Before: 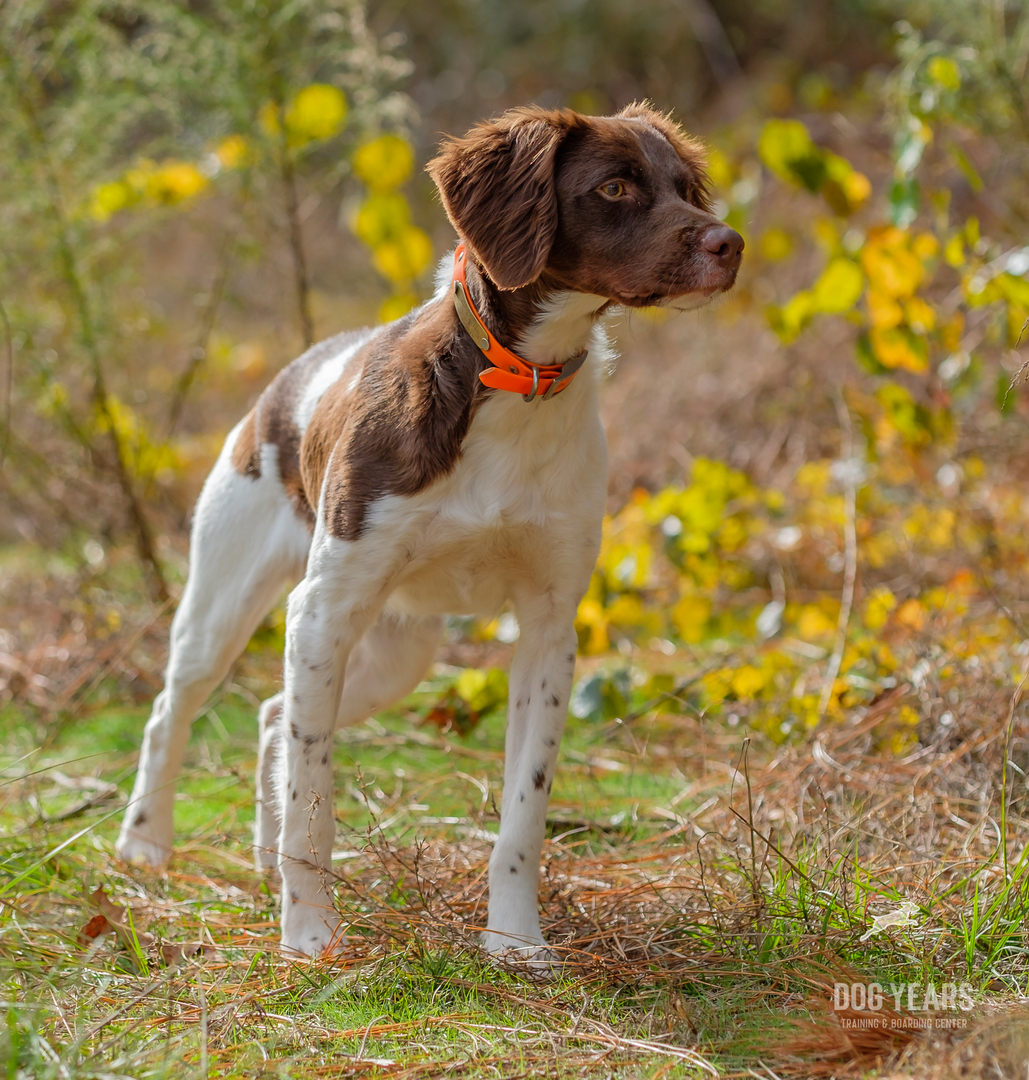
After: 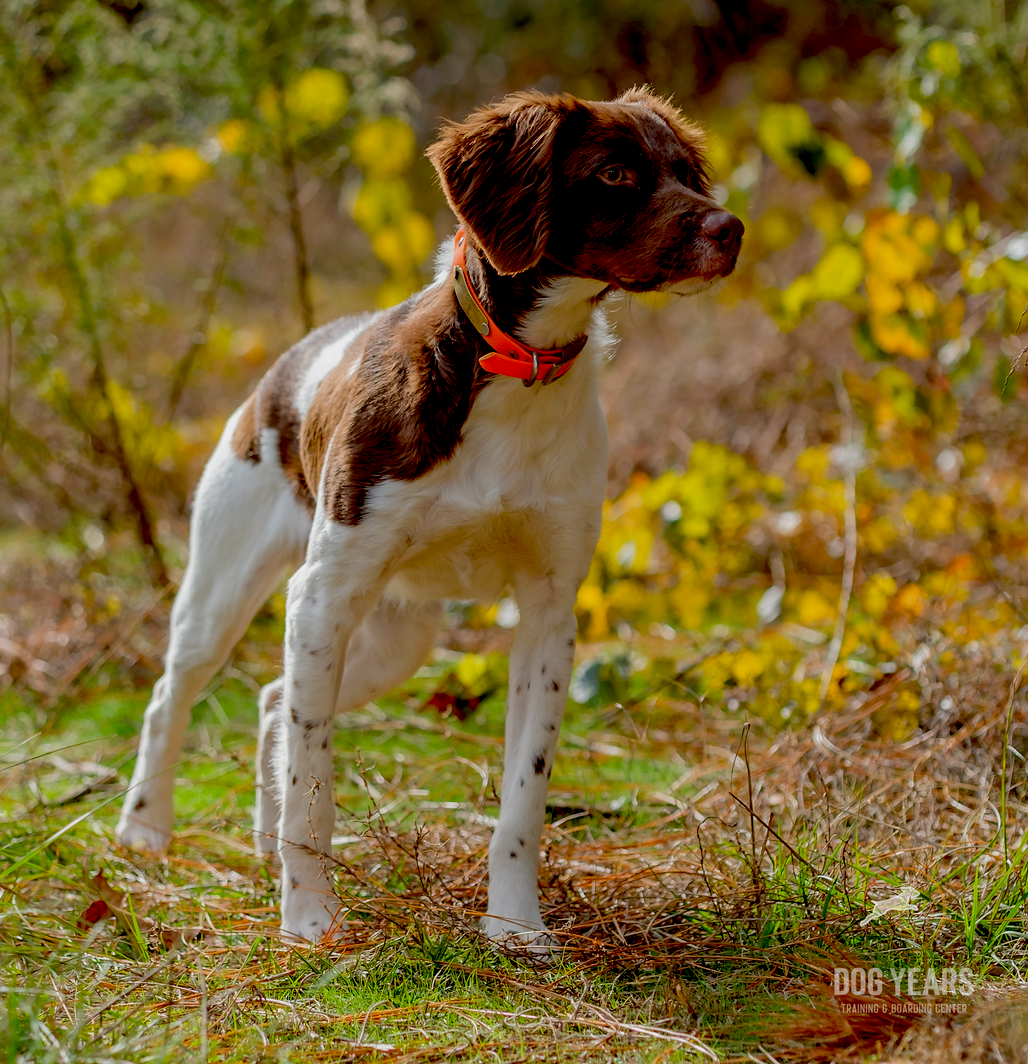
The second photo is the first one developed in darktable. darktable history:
exposure: black level correction 0.045, exposure -0.229 EV, compensate highlight preservation false
crop: top 1.422%, right 0.019%
